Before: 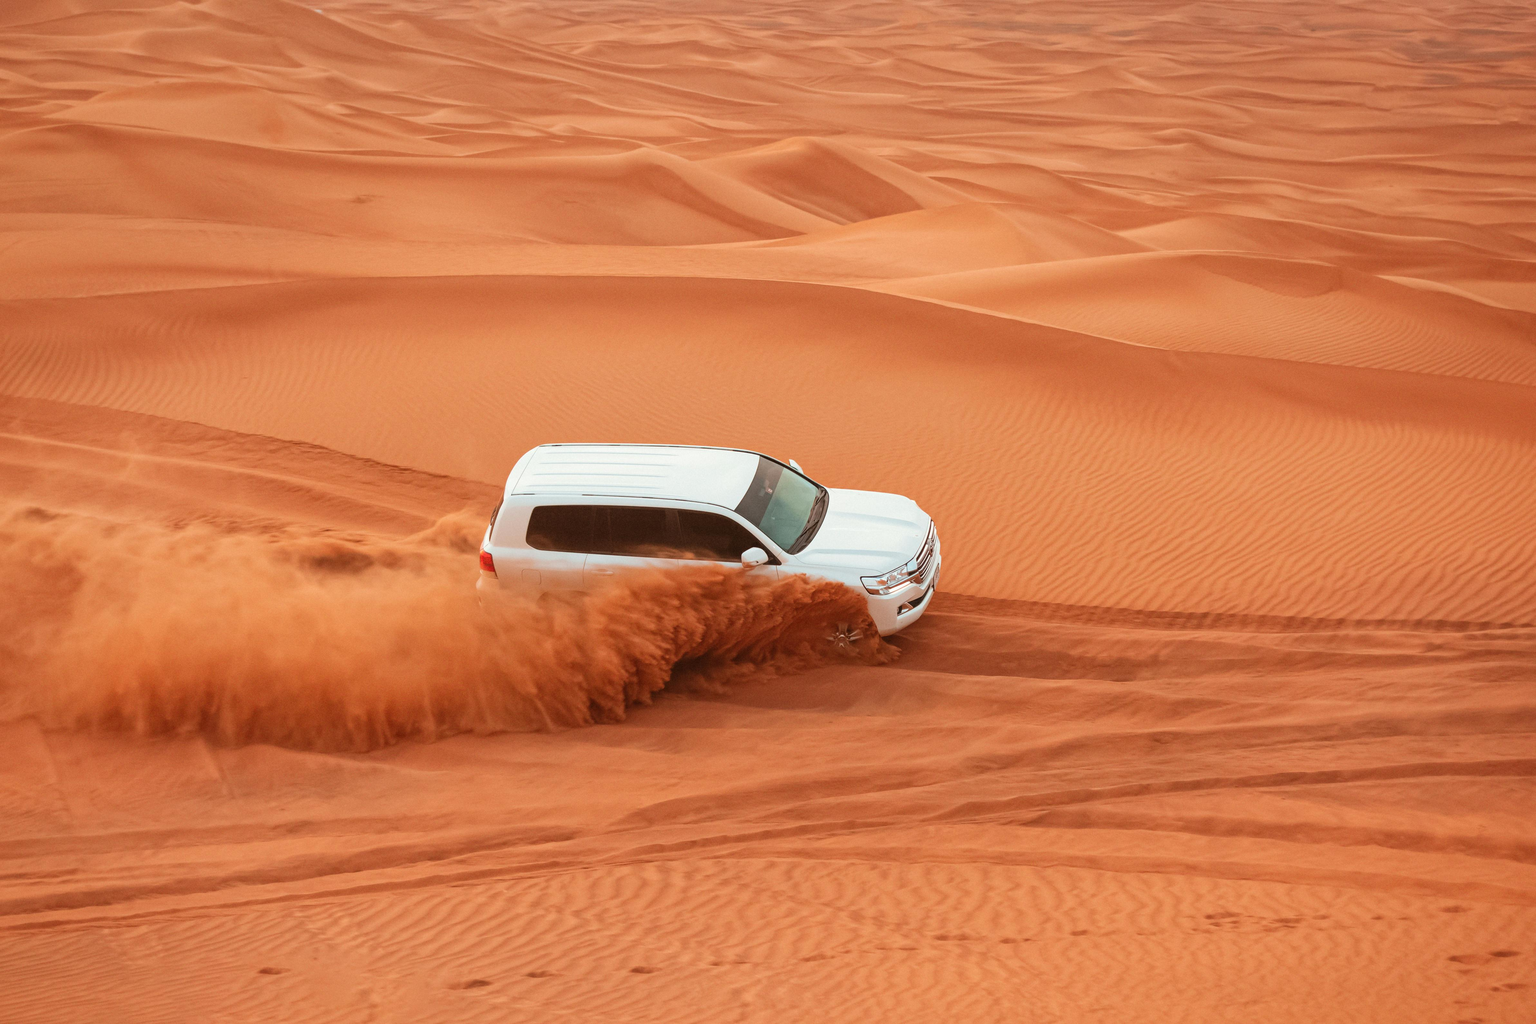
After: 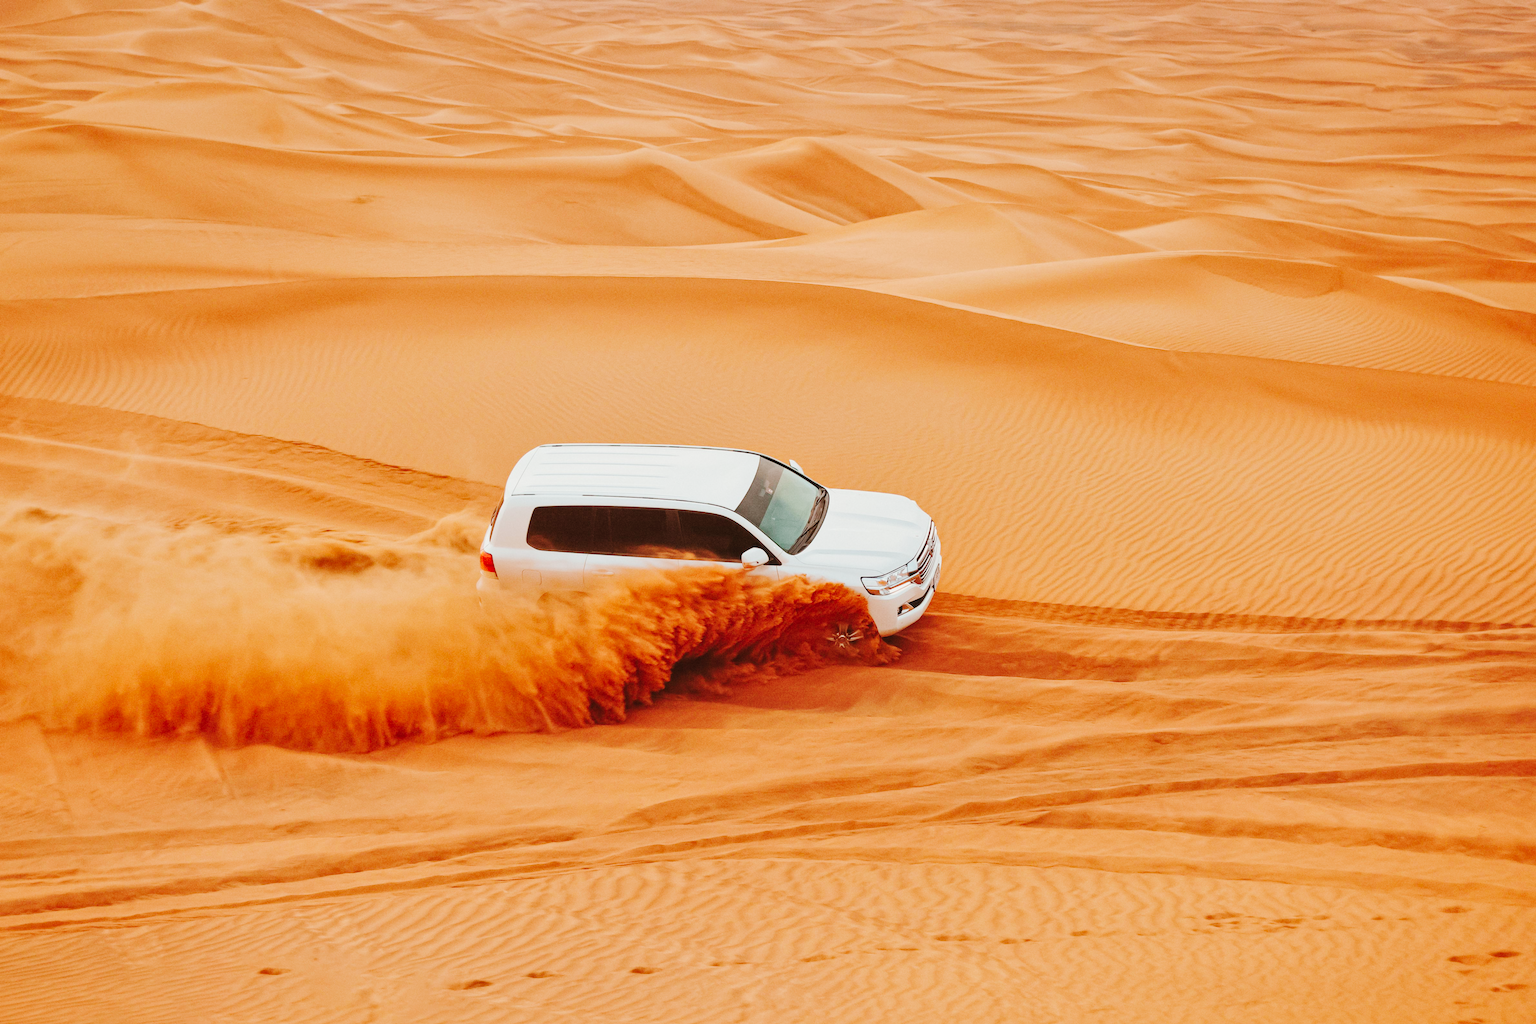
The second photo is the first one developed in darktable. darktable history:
tone curve: curves: ch0 [(0, 0.011) (0.104, 0.085) (0.236, 0.234) (0.398, 0.507) (0.472, 0.62) (0.641, 0.773) (0.835, 0.883) (1, 0.961)]; ch1 [(0, 0) (0.353, 0.344) (0.43, 0.401) (0.479, 0.476) (0.502, 0.504) (0.54, 0.542) (0.602, 0.613) (0.638, 0.668) (0.693, 0.727) (1, 1)]; ch2 [(0, 0) (0.34, 0.314) (0.434, 0.43) (0.5, 0.506) (0.528, 0.534) (0.55, 0.567) (0.595, 0.613) (0.644, 0.729) (1, 1)], preserve colors none
shadows and highlights: shadows 32.35, highlights -32.4, soften with gaussian
